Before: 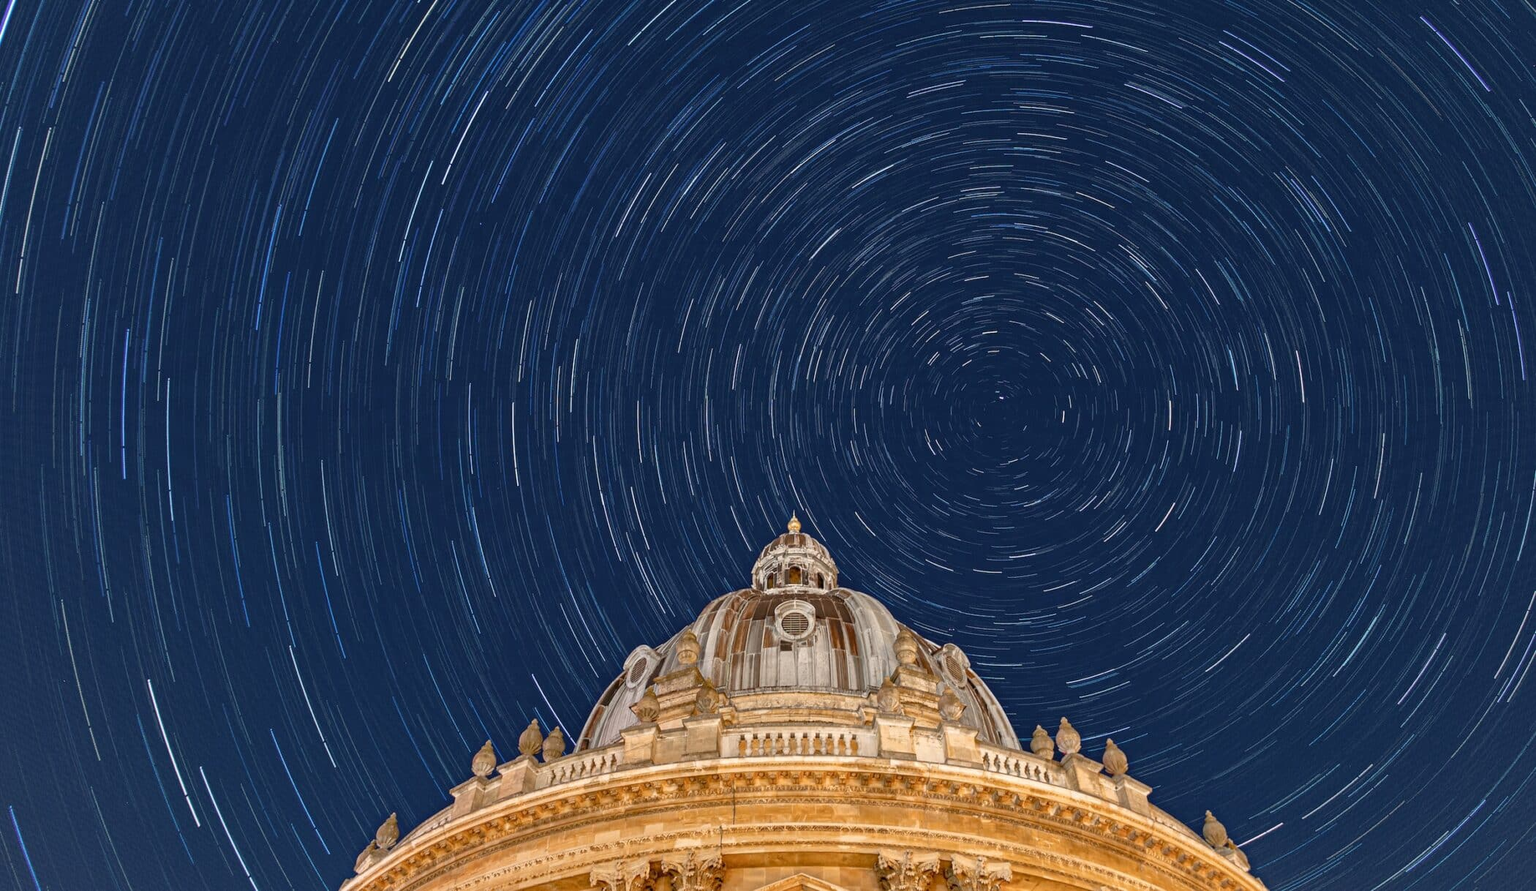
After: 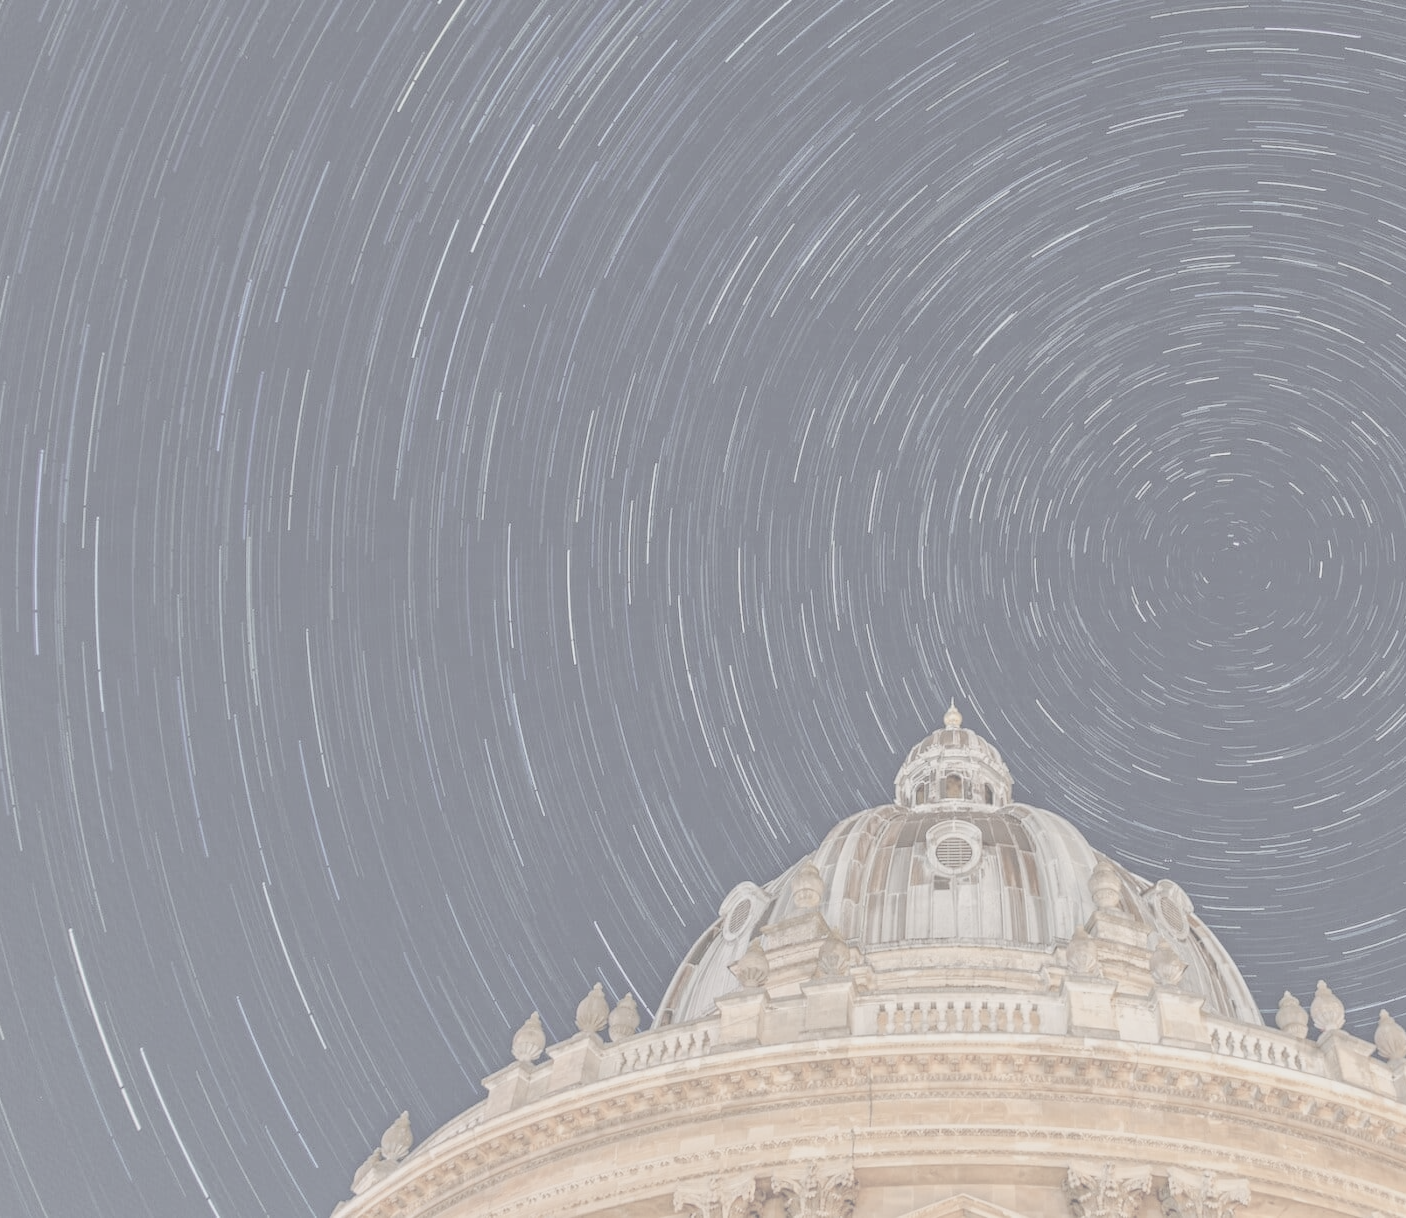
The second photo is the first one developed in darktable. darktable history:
crop and rotate: left 6.363%, right 26.659%
contrast brightness saturation: contrast -0.331, brightness 0.739, saturation -0.769
